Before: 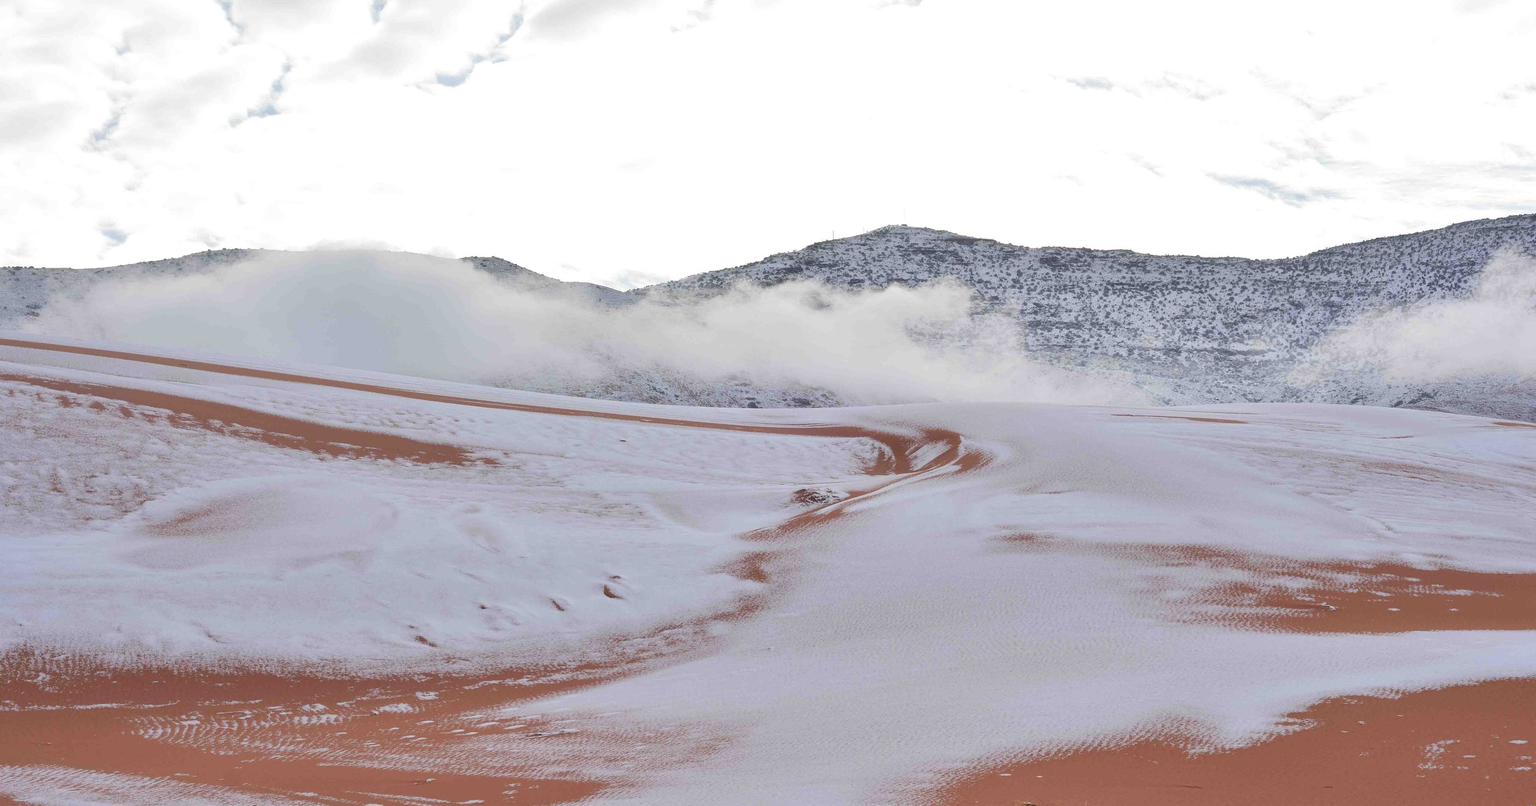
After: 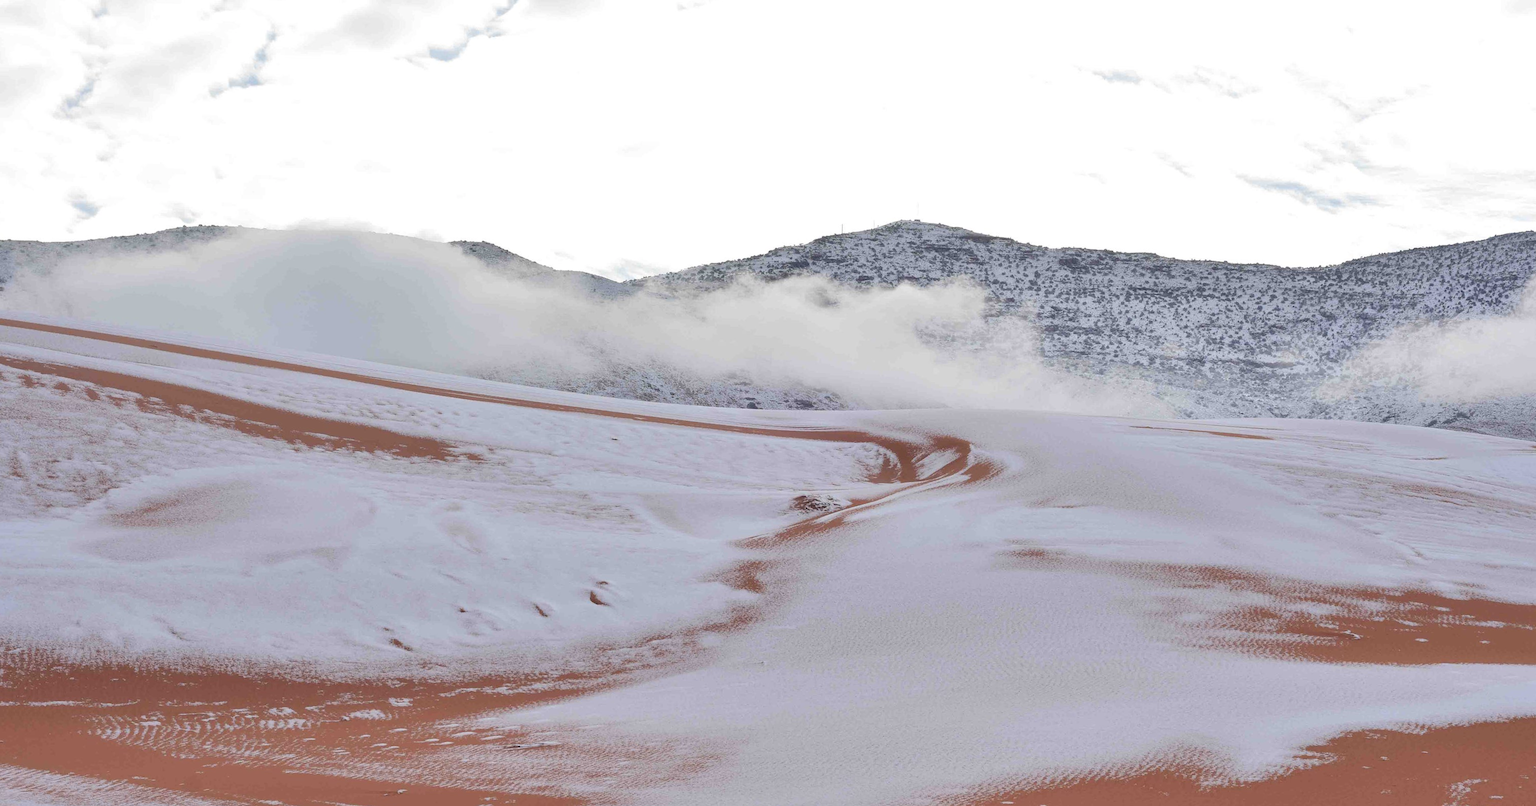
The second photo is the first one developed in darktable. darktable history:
crop and rotate: angle -1.62°
